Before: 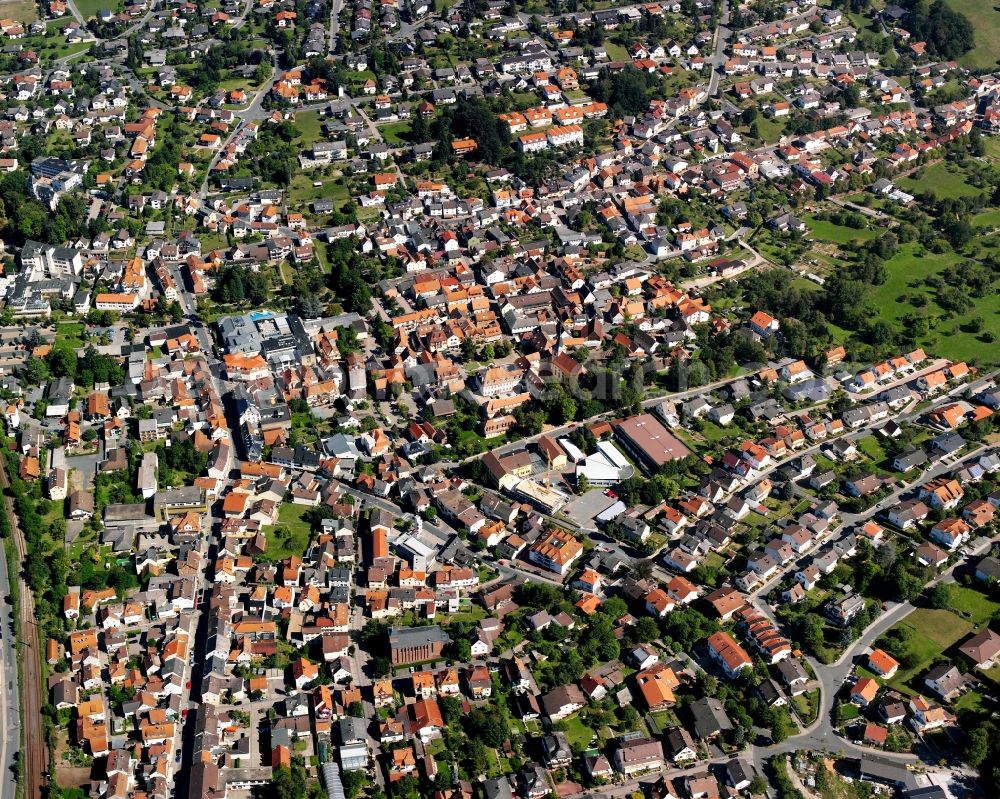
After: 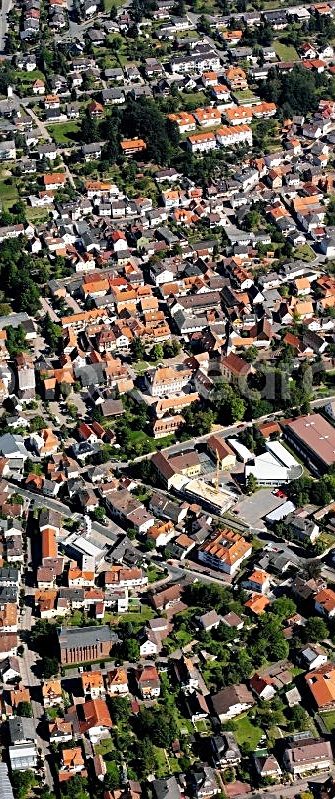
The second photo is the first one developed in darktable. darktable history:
crop: left 33.124%, right 33.33%
shadows and highlights: radius 102.37, shadows 50.74, highlights -65.4, soften with gaussian
sharpen: on, module defaults
